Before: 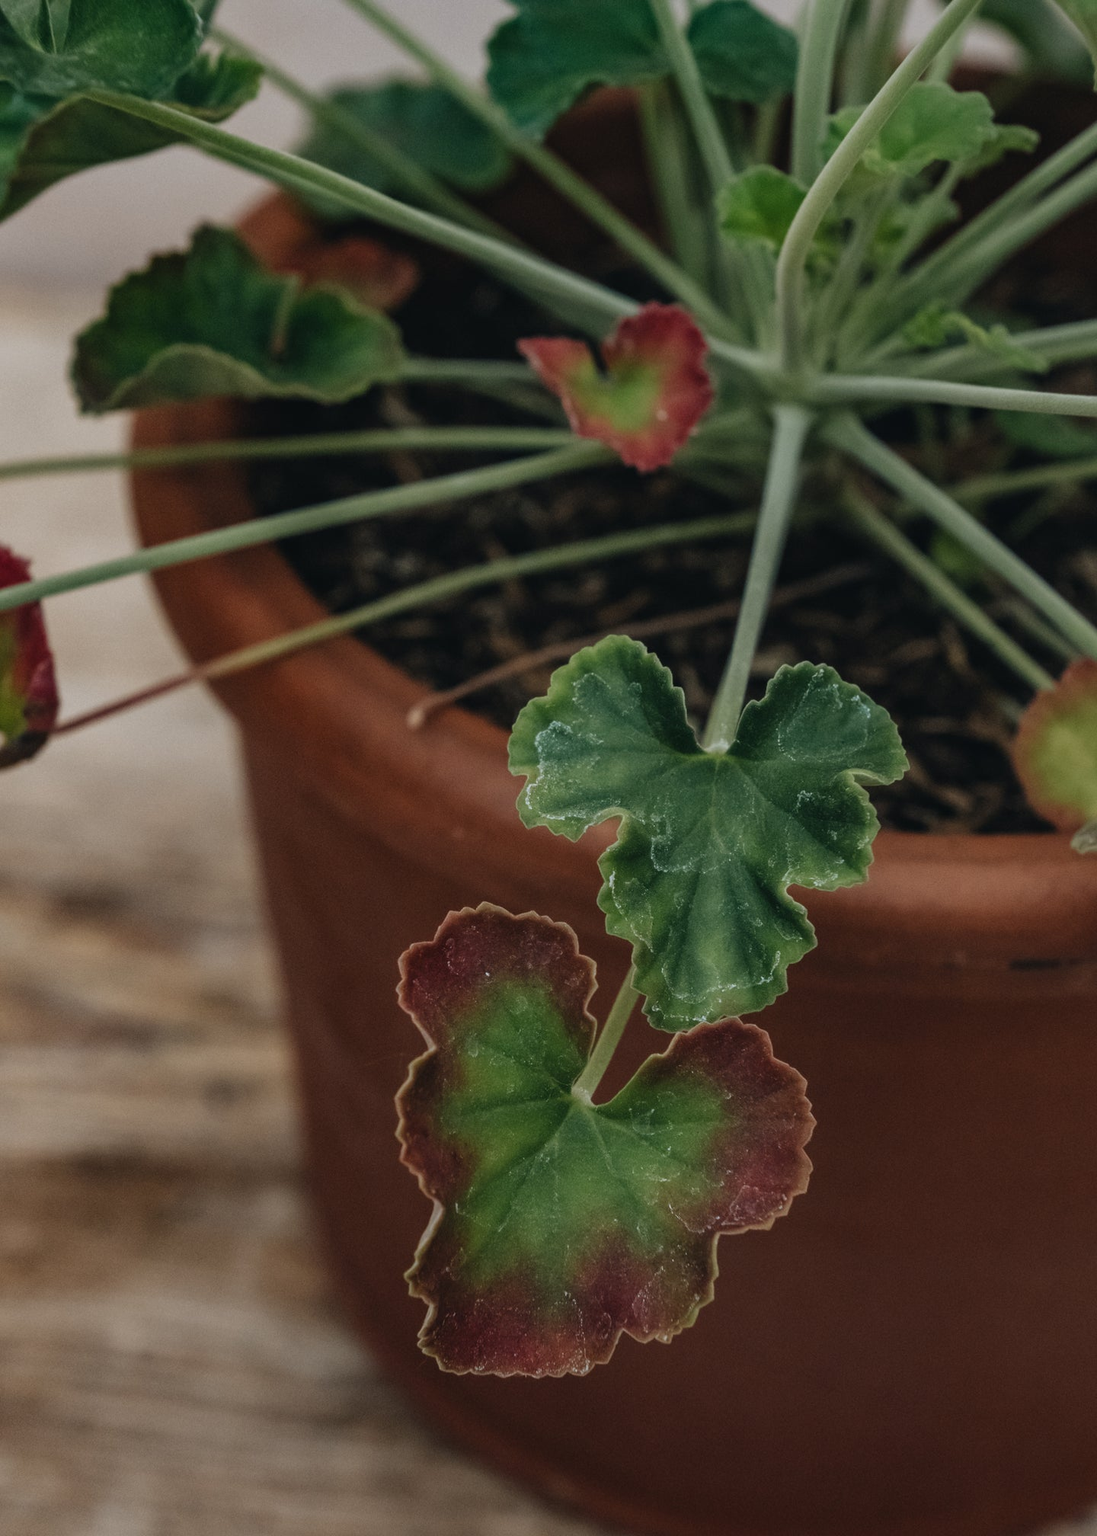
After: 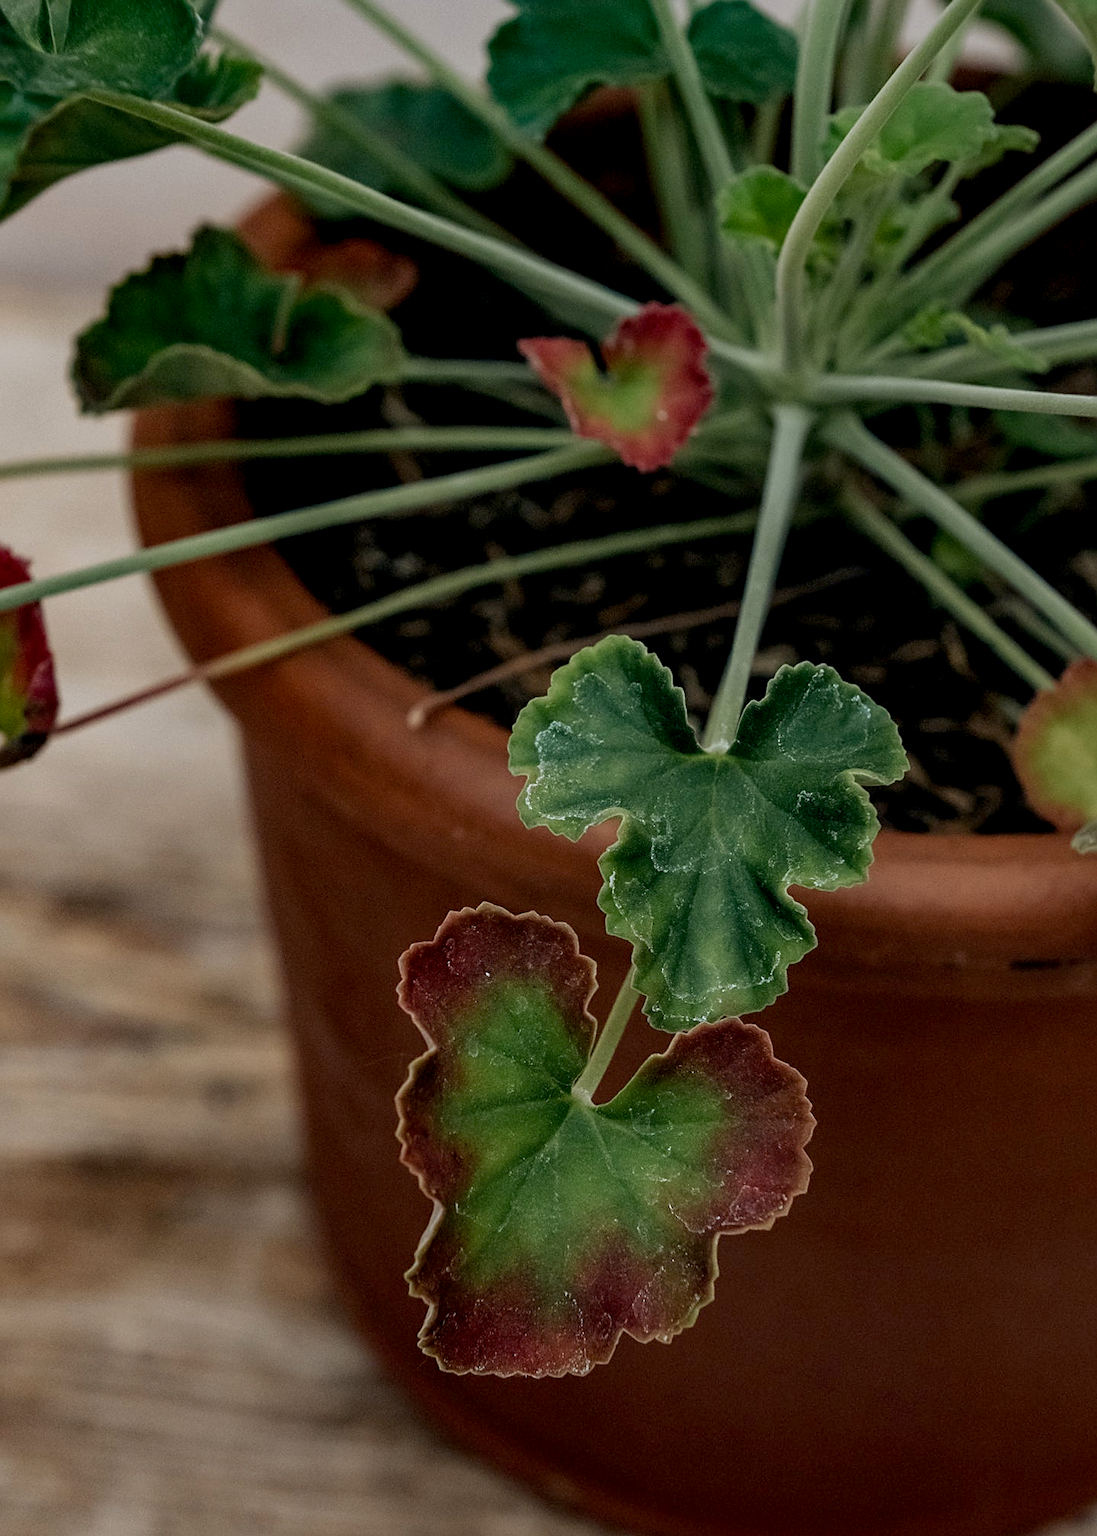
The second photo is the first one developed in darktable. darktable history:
sharpen: on, module defaults
exposure: black level correction 0.009, exposure 0.108 EV, compensate exposure bias true, compensate highlight preservation false
